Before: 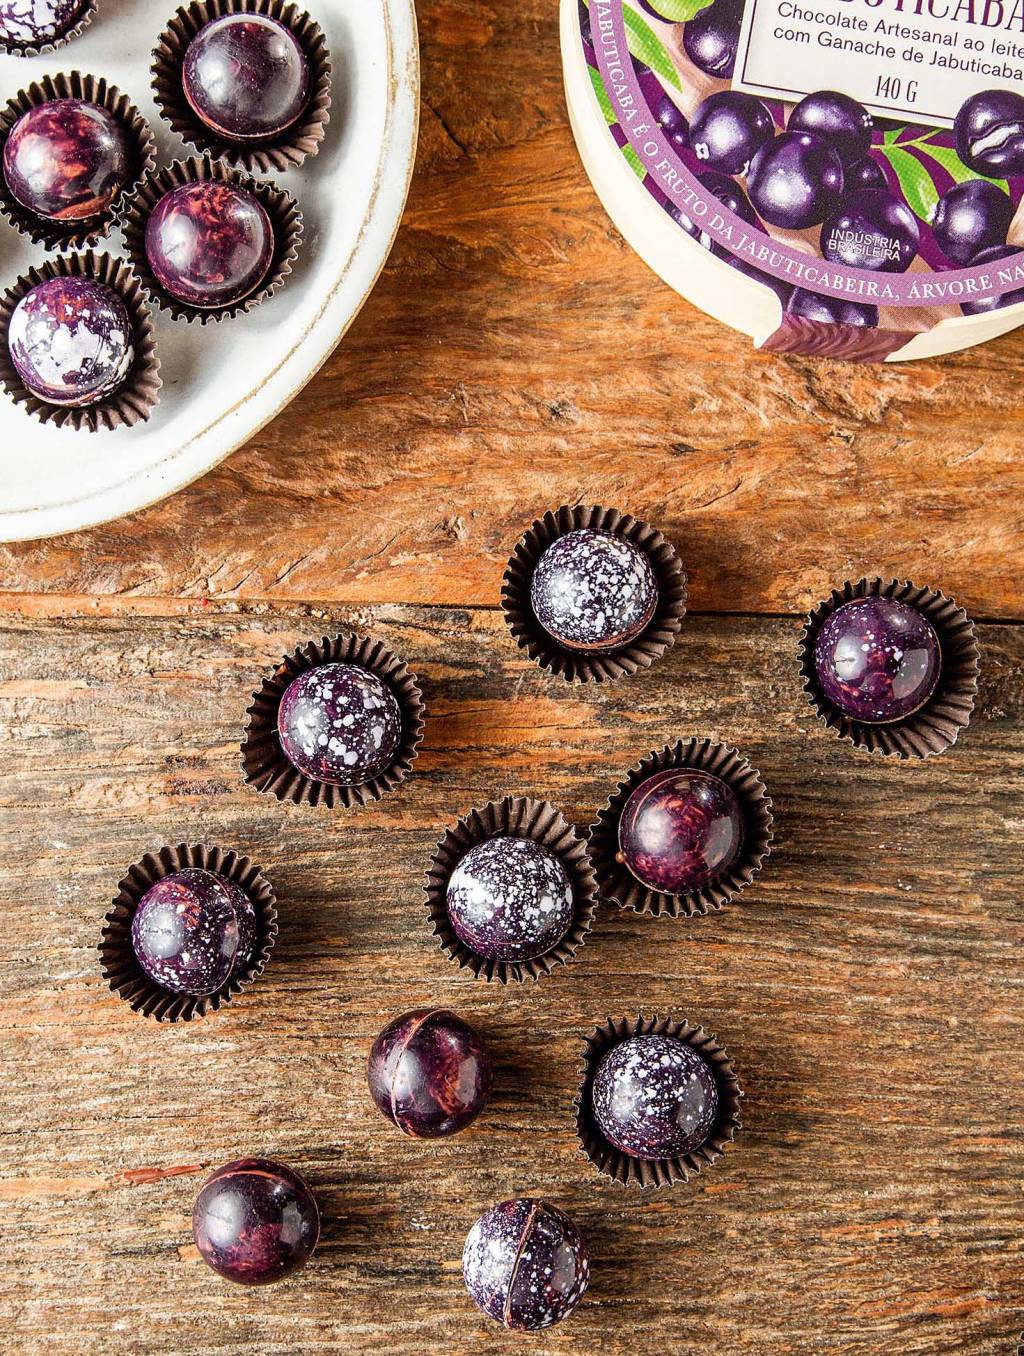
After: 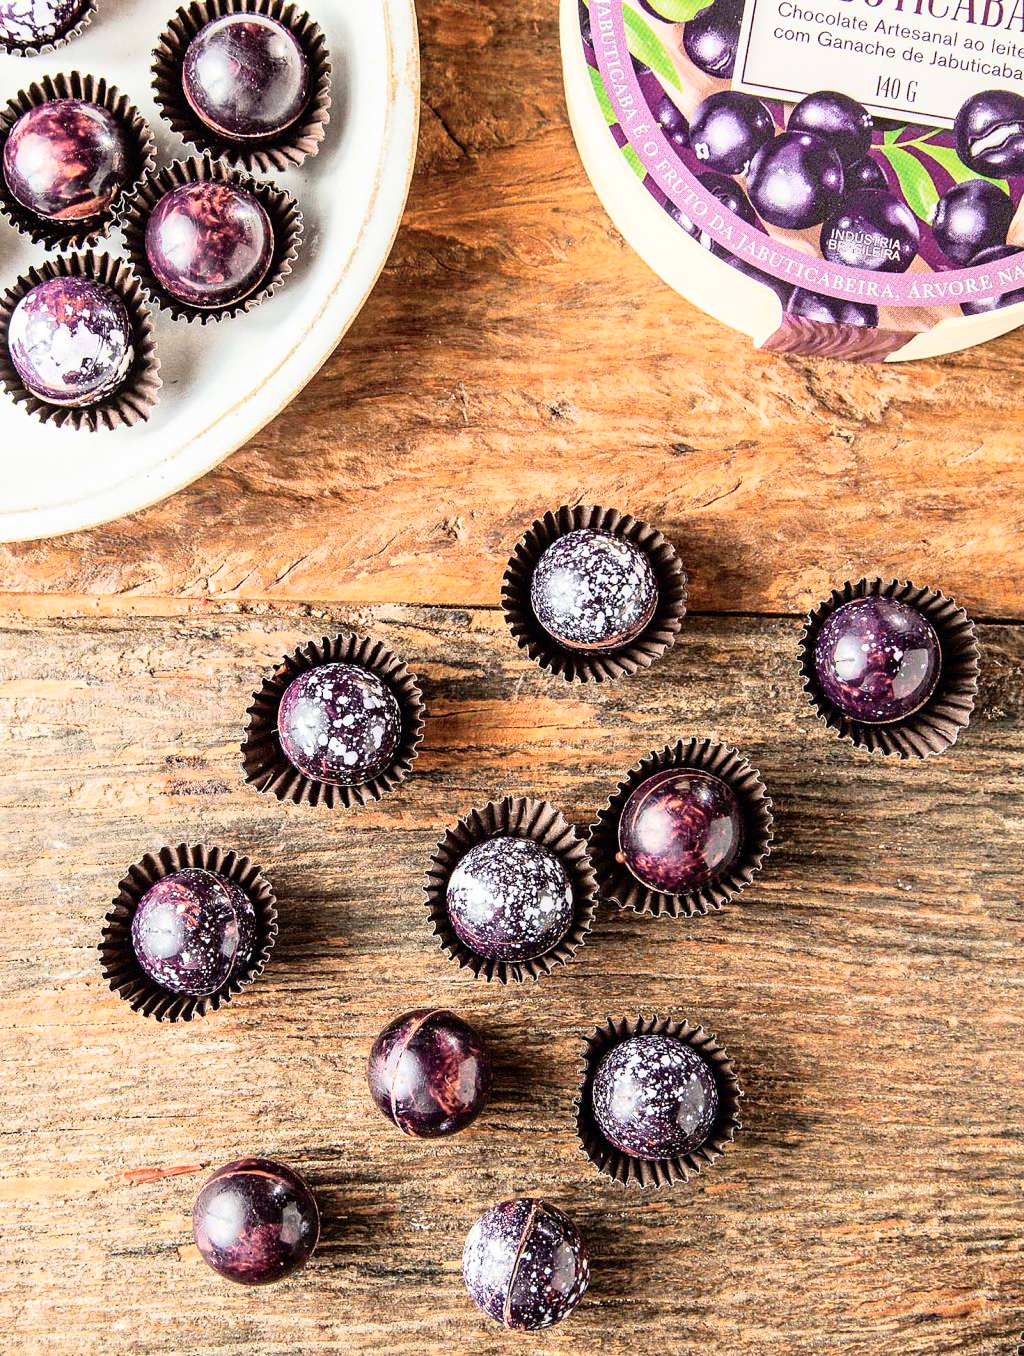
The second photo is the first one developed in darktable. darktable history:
tone curve: curves: ch0 [(0, 0) (0.003, 0.003) (0.011, 0.01) (0.025, 0.023) (0.044, 0.041) (0.069, 0.064) (0.1, 0.094) (0.136, 0.143) (0.177, 0.205) (0.224, 0.281) (0.277, 0.367) (0.335, 0.457) (0.399, 0.542) (0.468, 0.629) (0.543, 0.711) (0.623, 0.788) (0.709, 0.863) (0.801, 0.912) (0.898, 0.955) (1, 1)], color space Lab, independent channels, preserve colors none
rotate and perspective: automatic cropping off
